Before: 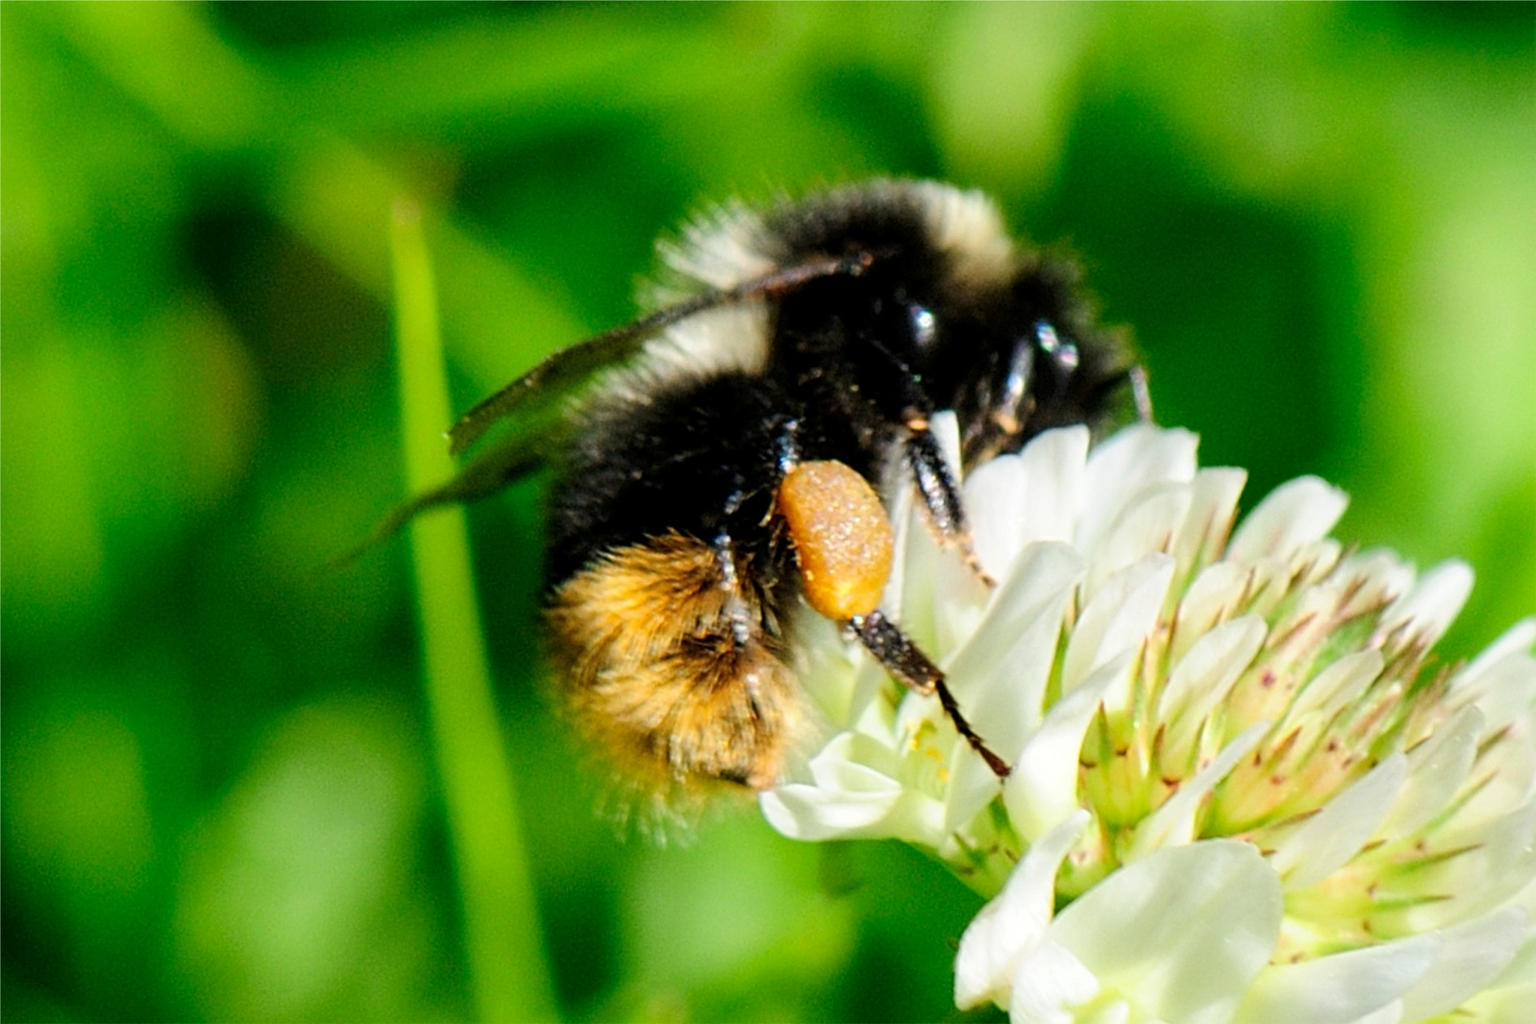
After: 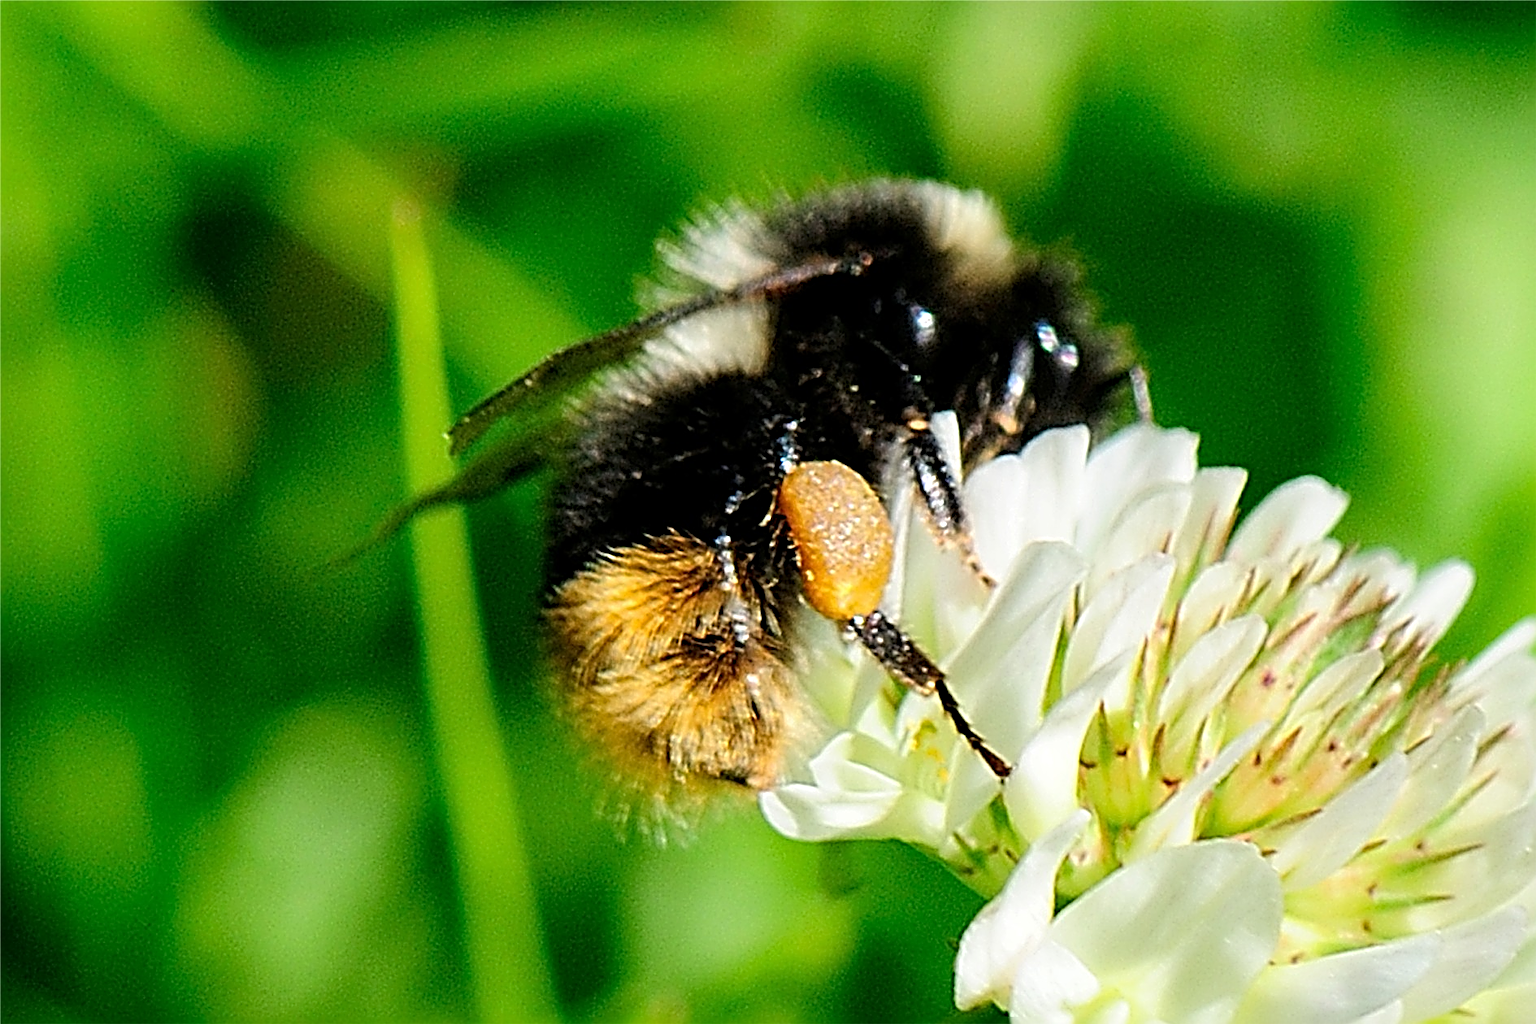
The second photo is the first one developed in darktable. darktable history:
sharpen: radius 3.208, amount 1.735
